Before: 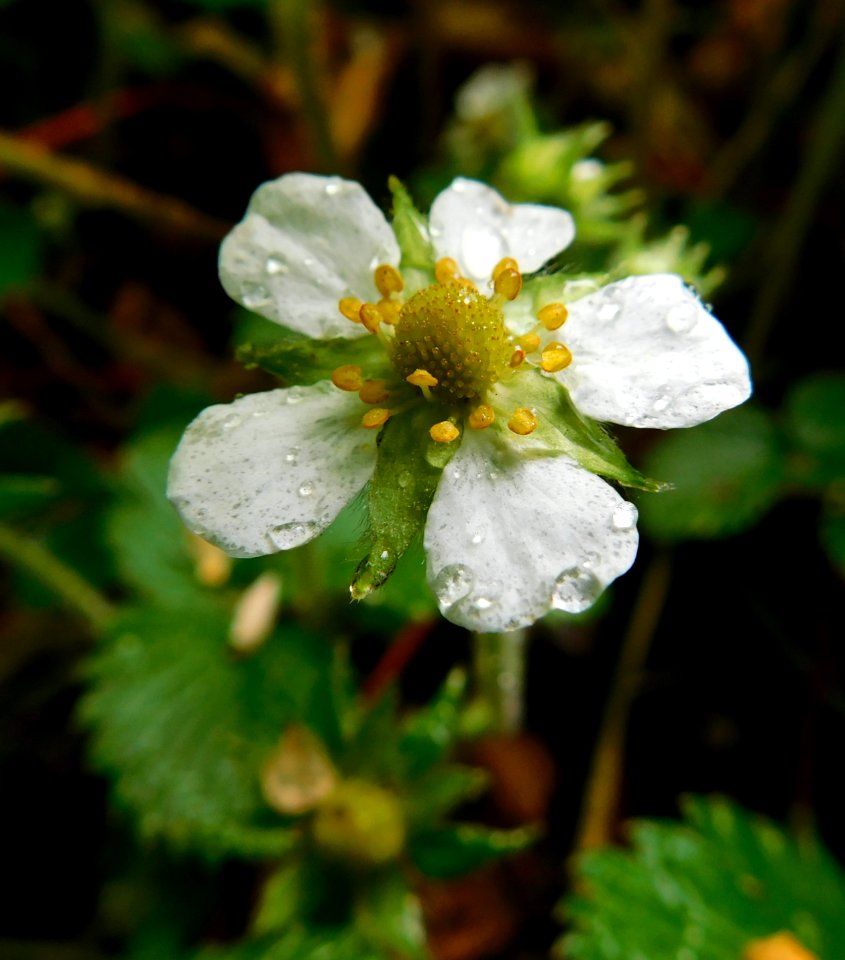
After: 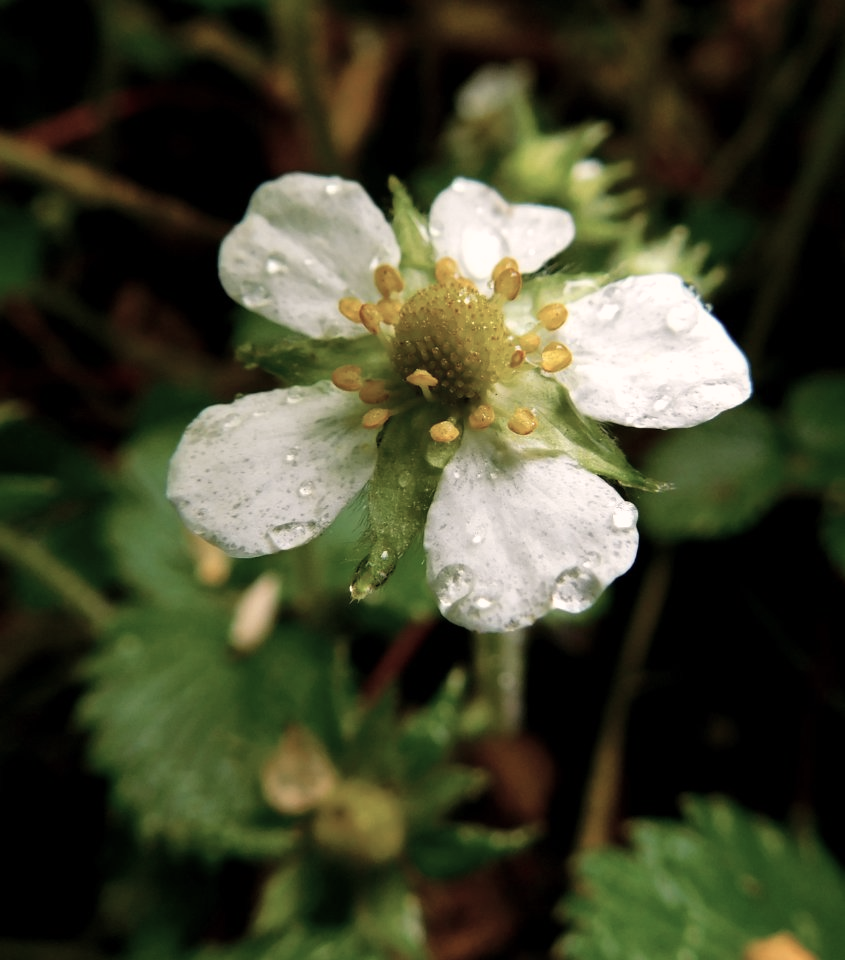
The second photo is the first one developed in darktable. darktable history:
color correction: highlights a* 5.55, highlights b* 5.23, saturation 0.629
